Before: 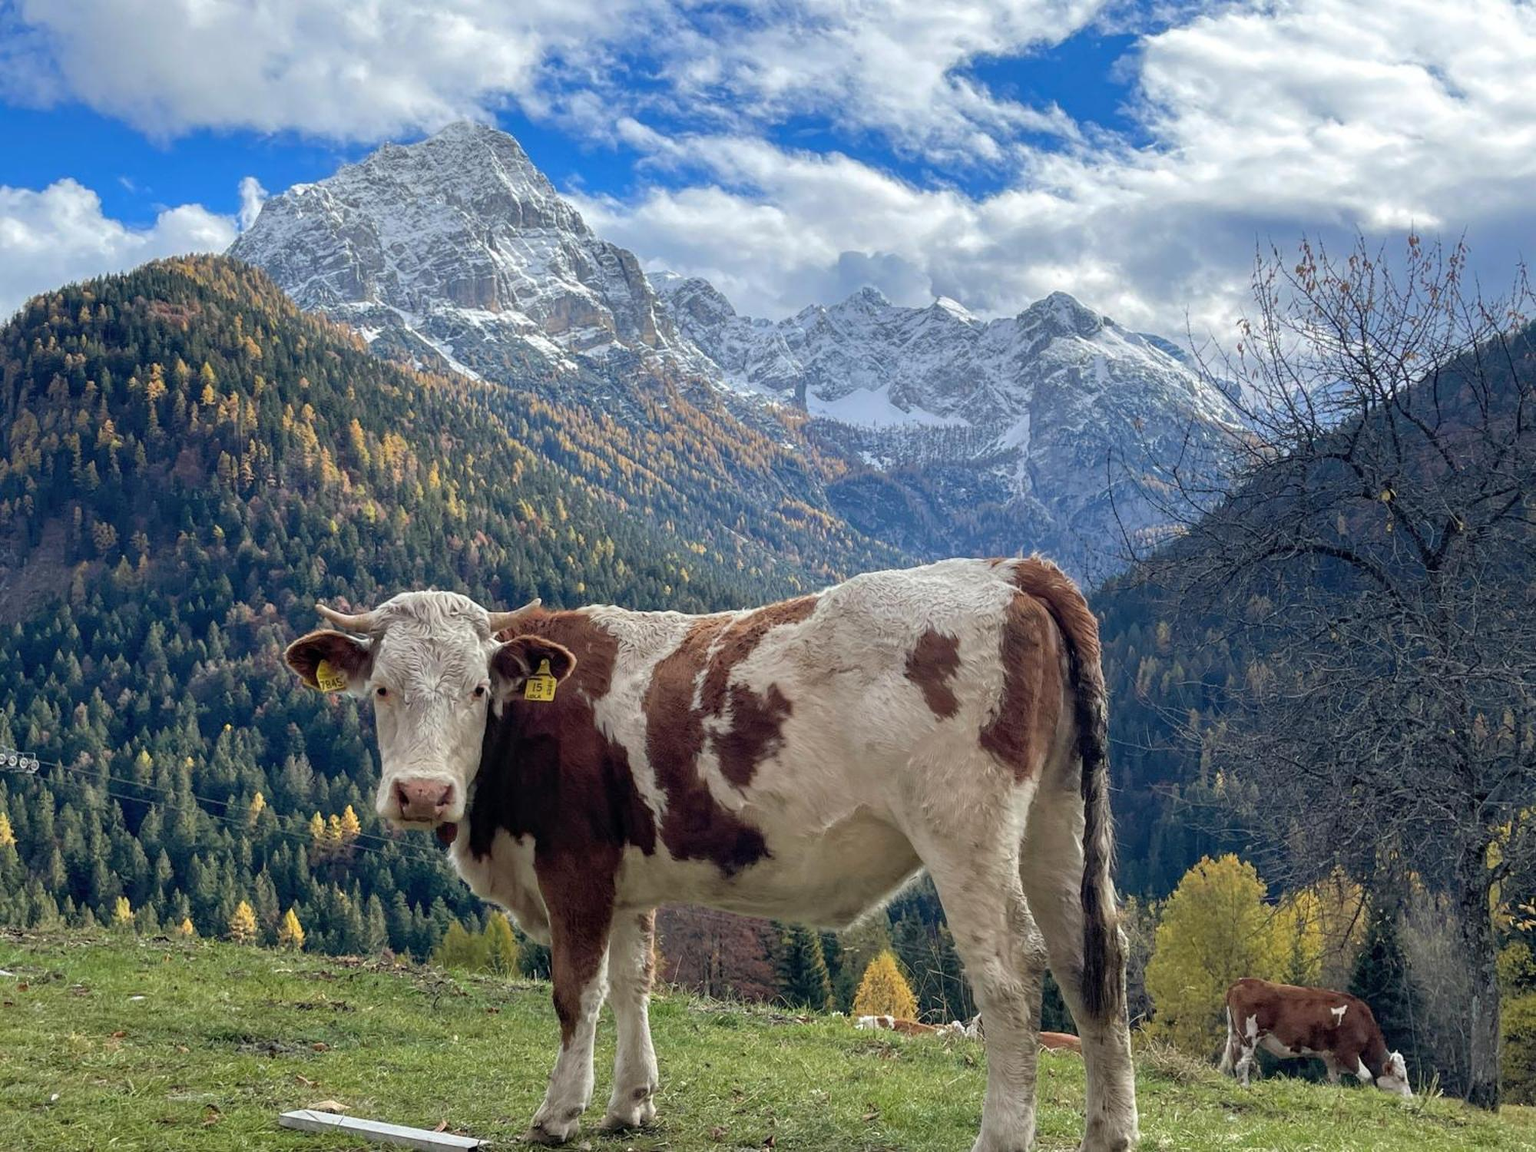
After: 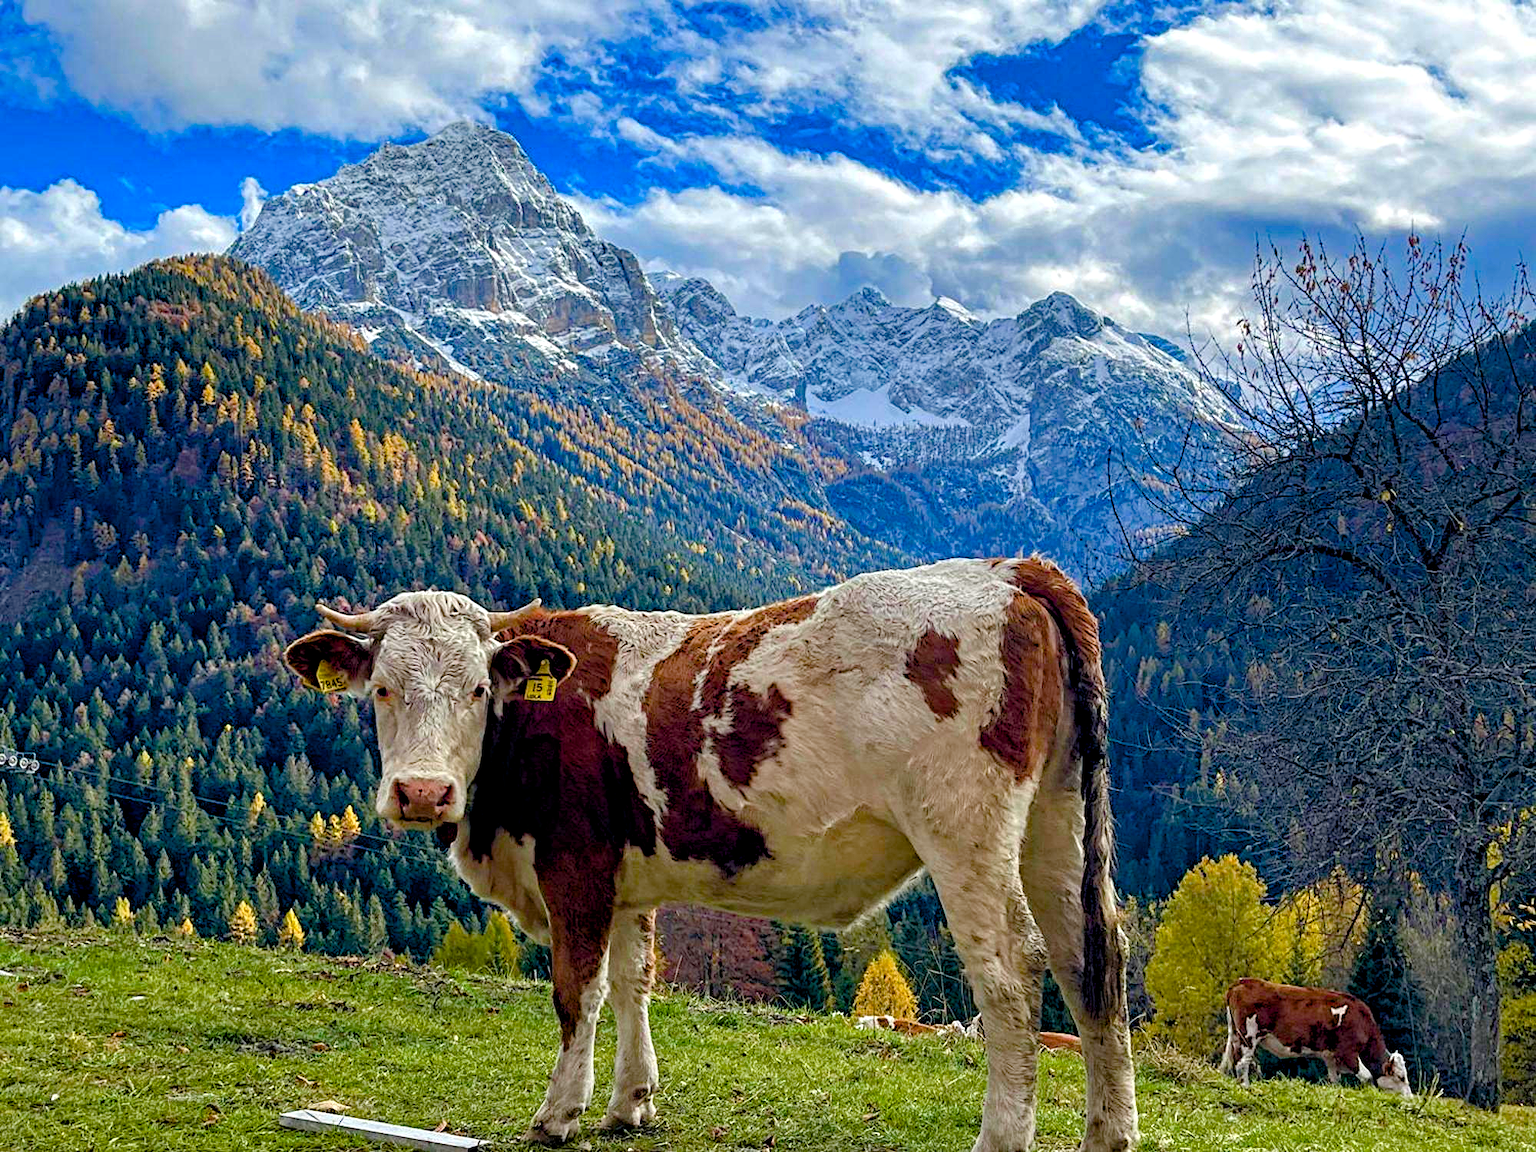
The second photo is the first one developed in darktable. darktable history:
contrast equalizer: octaves 7, y [[0.6 ×6], [0.55 ×6], [0 ×6], [0 ×6], [0 ×6]], mix 0.3
color balance rgb: perceptual saturation grading › global saturation 20%, perceptual saturation grading › highlights -25%, perceptual saturation grading › shadows 50.52%, global vibrance 40.24%
color balance rgb "light contrast": perceptual brilliance grading › highlights 10%, perceptual brilliance grading › mid-tones 5%, perceptual brilliance grading › shadows -10%
diffuse or sharpen "sharpen demosaicing: AA filter": edge sensitivity 1, 1st order anisotropy 100%, 2nd order anisotropy 100%, 3rd order anisotropy 100%, 4th order anisotropy 100%, 1st order speed -25%, 2nd order speed -25%, 3rd order speed -25%, 4th order speed -25%
haze removal: adaptive false
